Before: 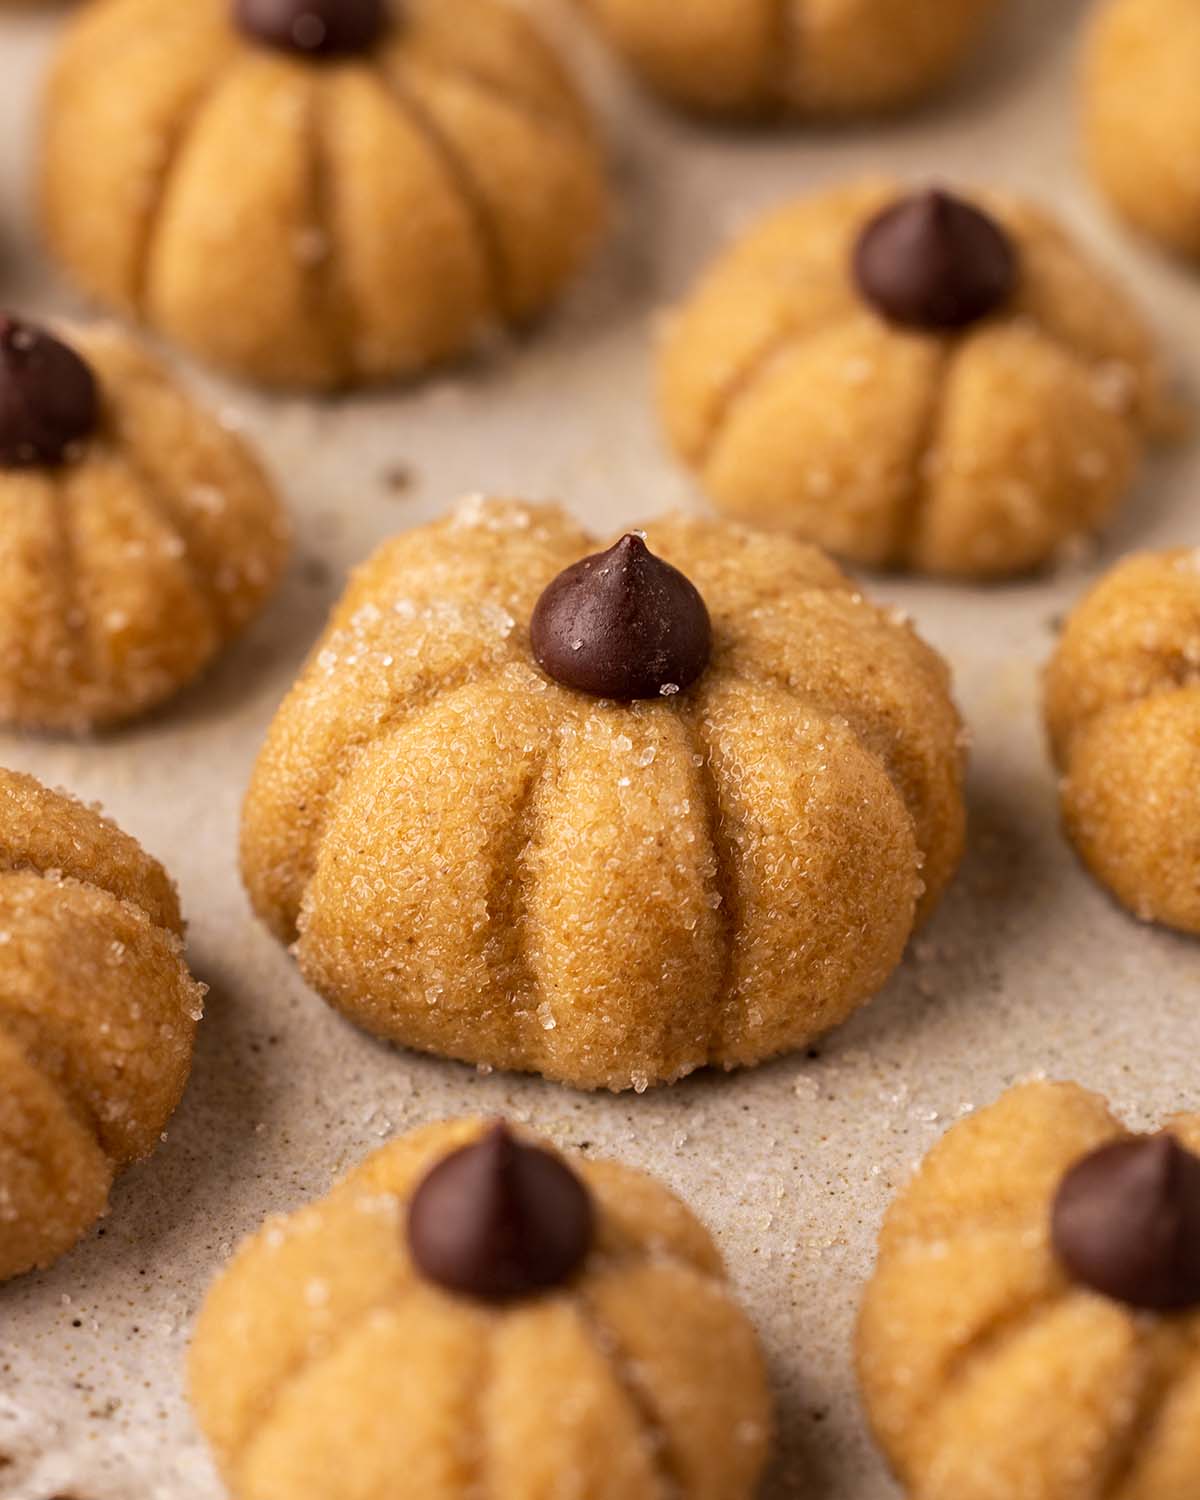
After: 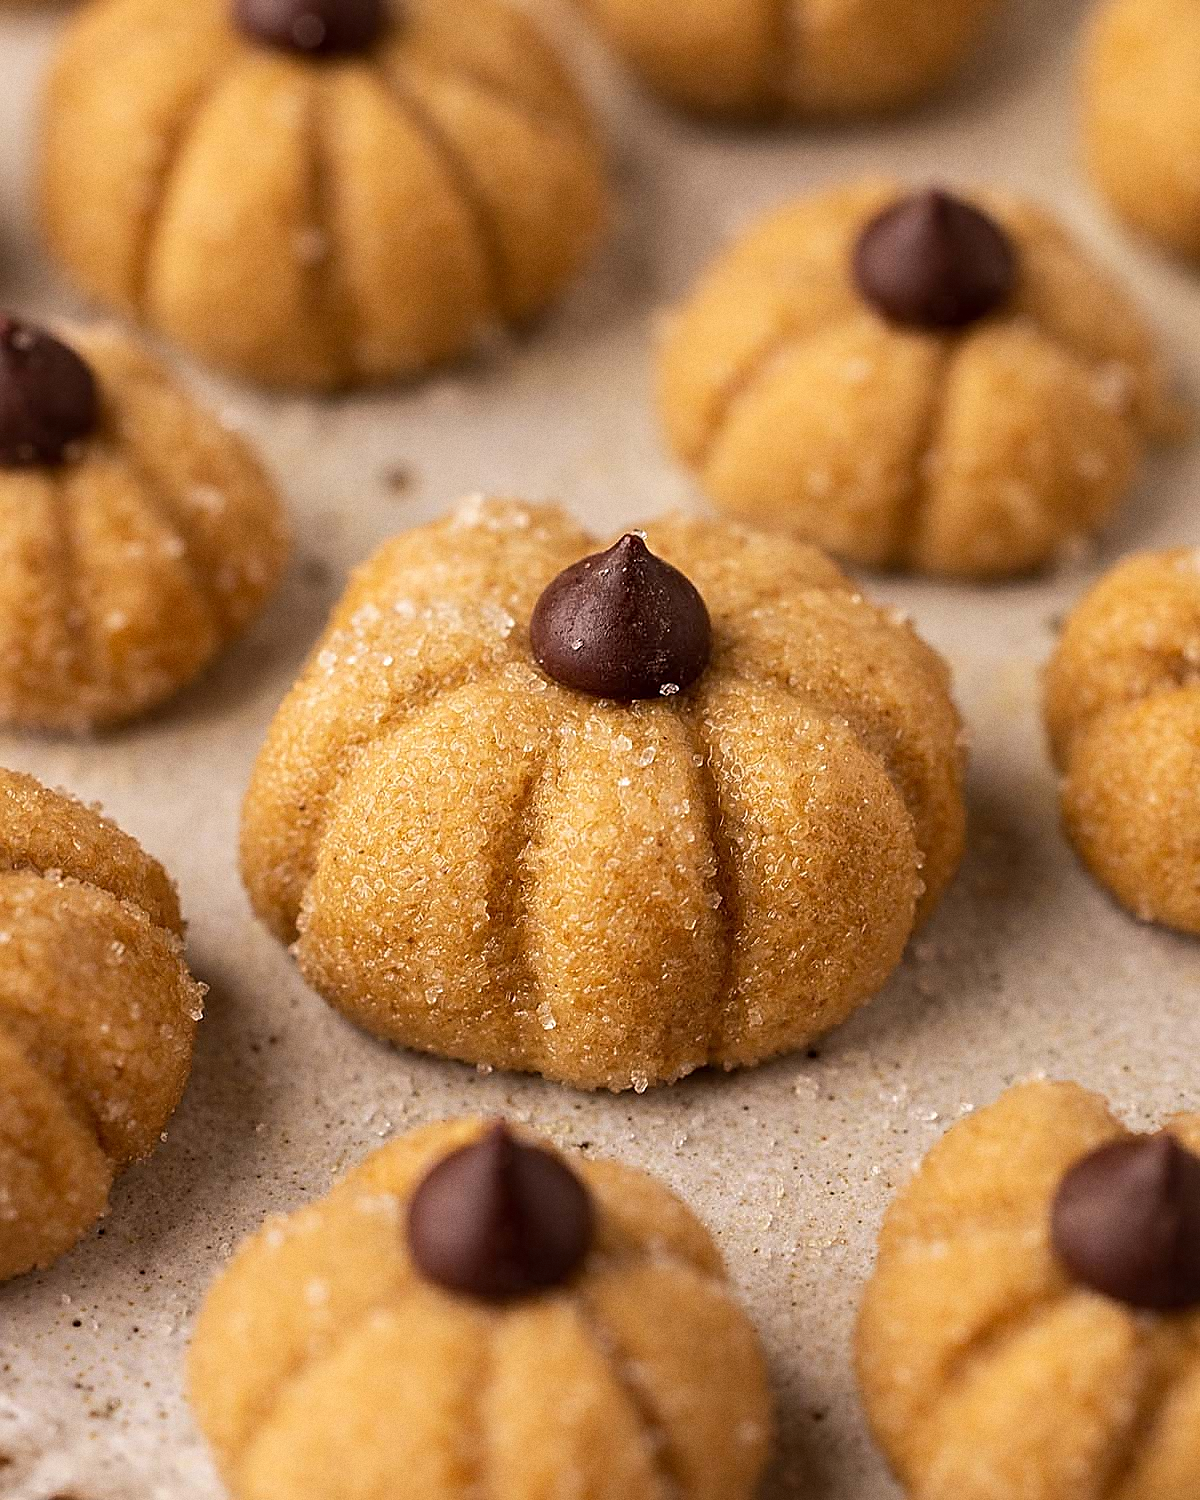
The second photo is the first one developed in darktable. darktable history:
grain: coarseness 0.09 ISO
sharpen: radius 1.4, amount 1.25, threshold 0.7
